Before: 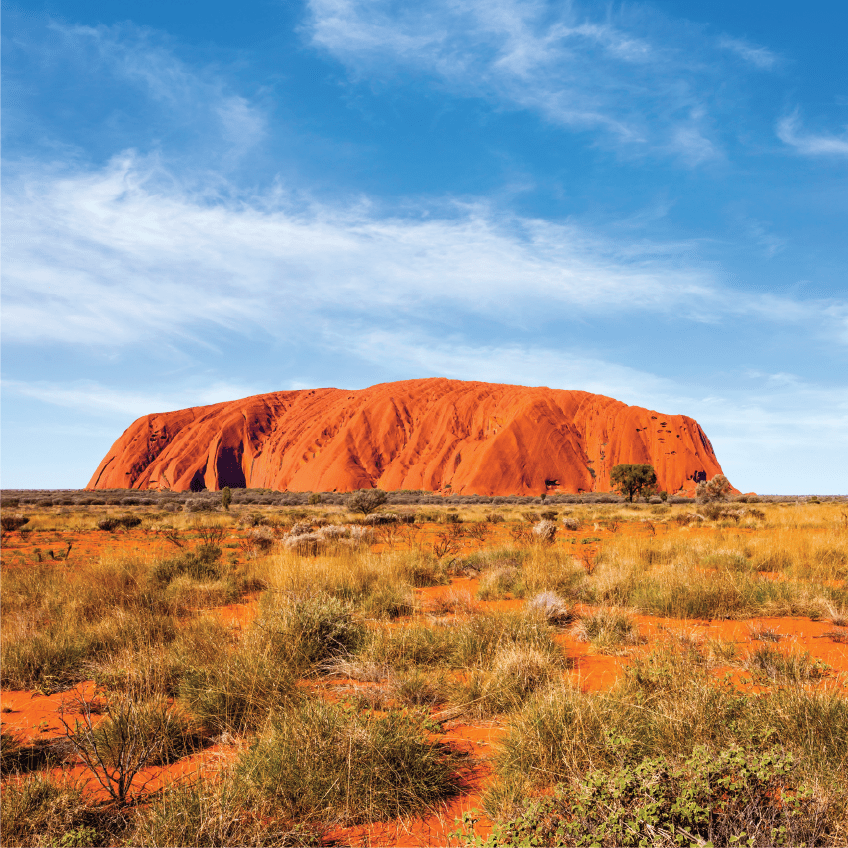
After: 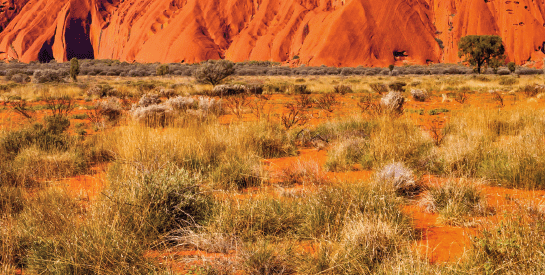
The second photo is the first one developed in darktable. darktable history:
shadows and highlights: shadows 20.79, highlights -82.42, soften with gaussian
crop: left 18.027%, top 50.642%, right 17.654%, bottom 16.891%
